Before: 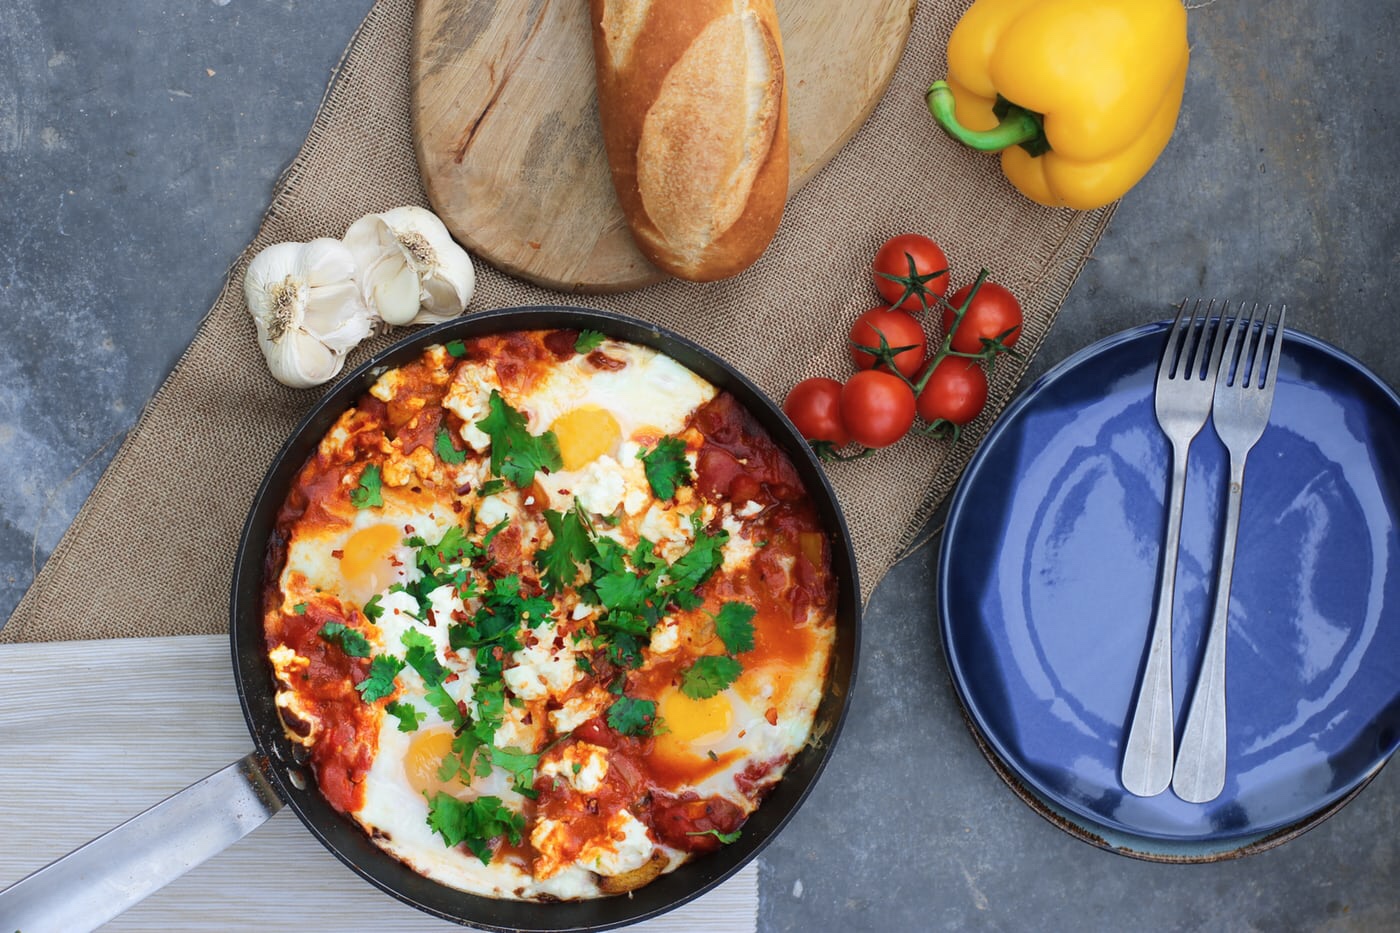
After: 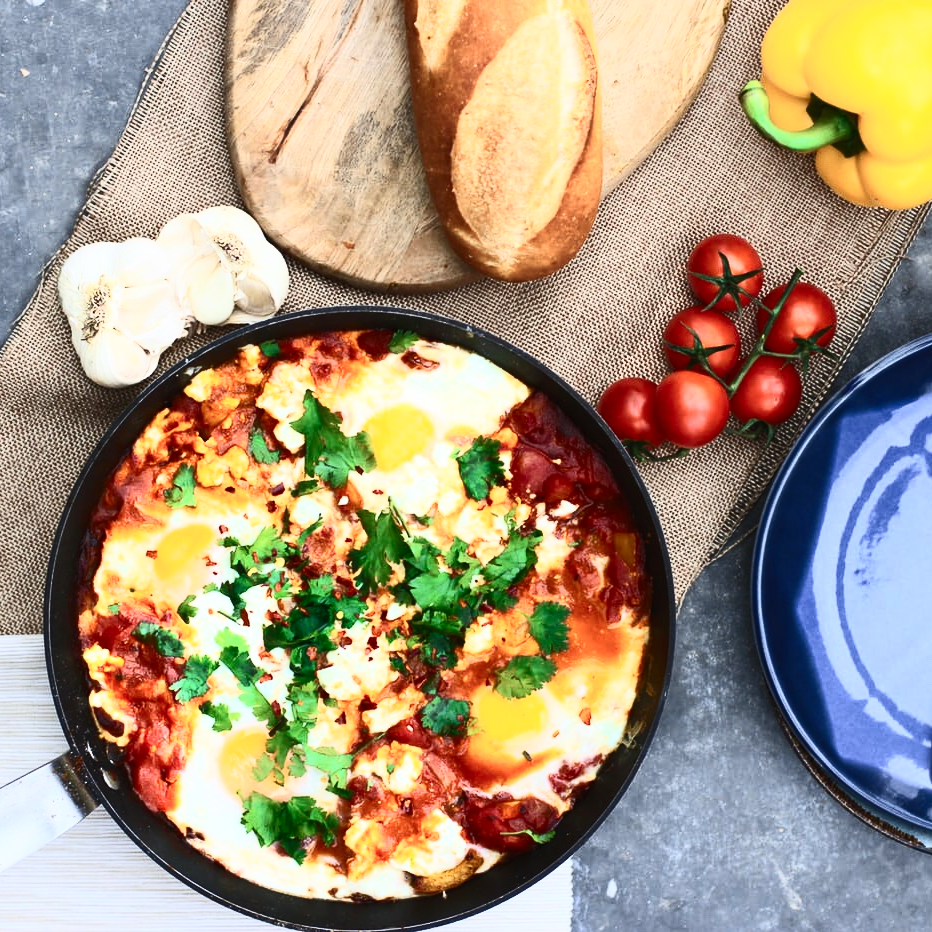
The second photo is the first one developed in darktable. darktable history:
crop and rotate: left 13.355%, right 20.042%
contrast brightness saturation: contrast 0.621, brightness 0.325, saturation 0.137
exposure: compensate highlight preservation false
